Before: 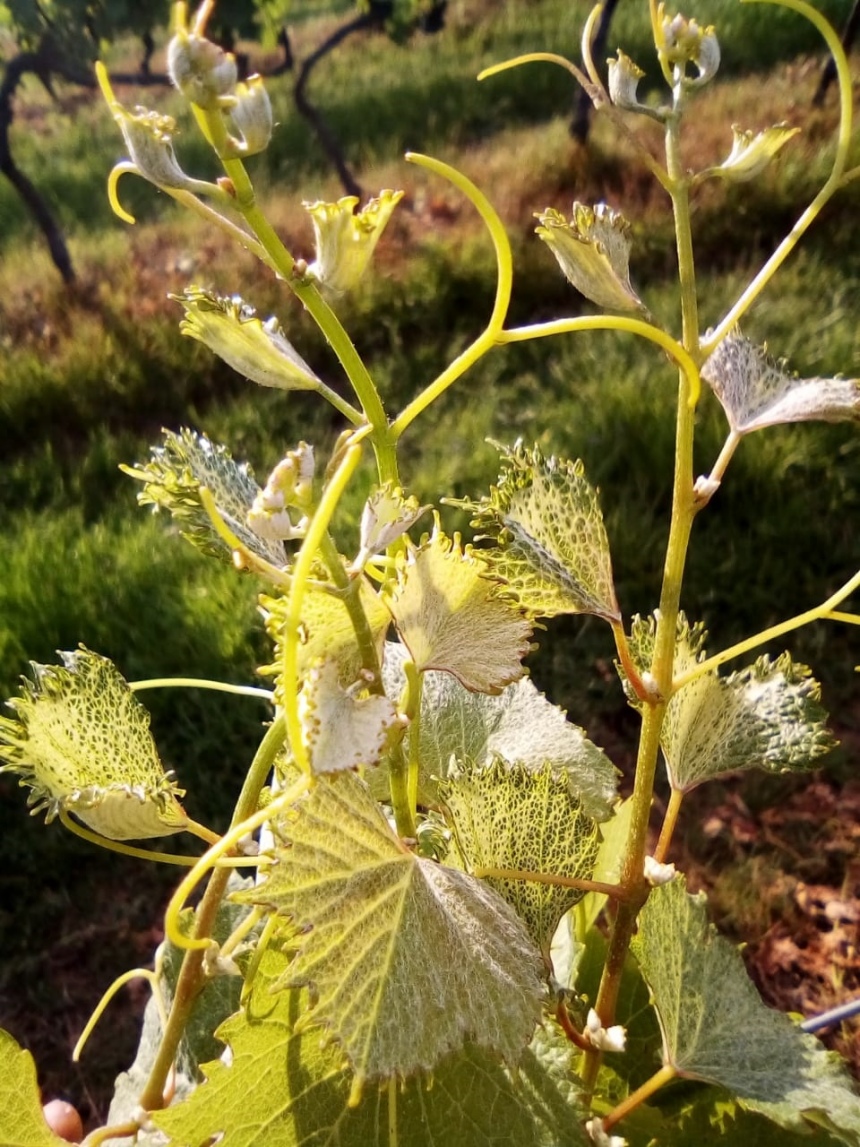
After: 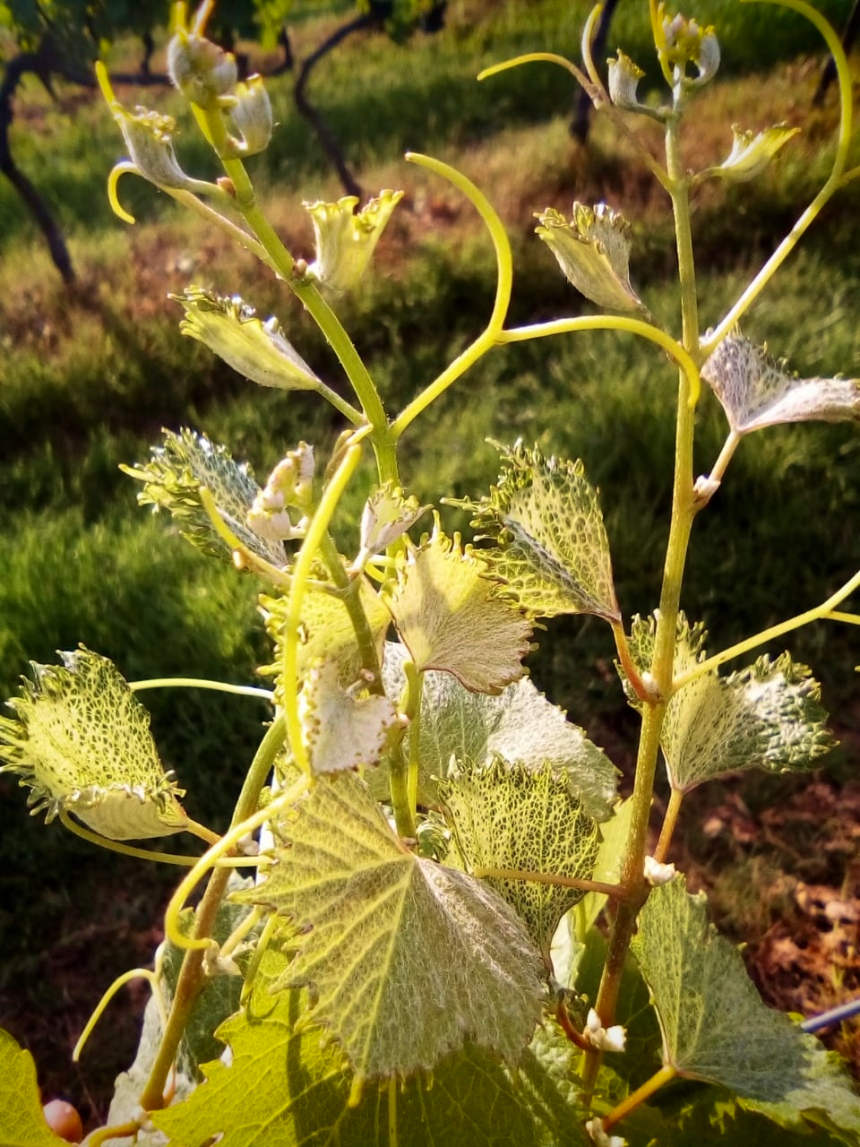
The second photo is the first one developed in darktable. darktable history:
vignetting: fall-off start 88.53%, fall-off radius 44.2%, saturation 0.376, width/height ratio 1.161
velvia: on, module defaults
